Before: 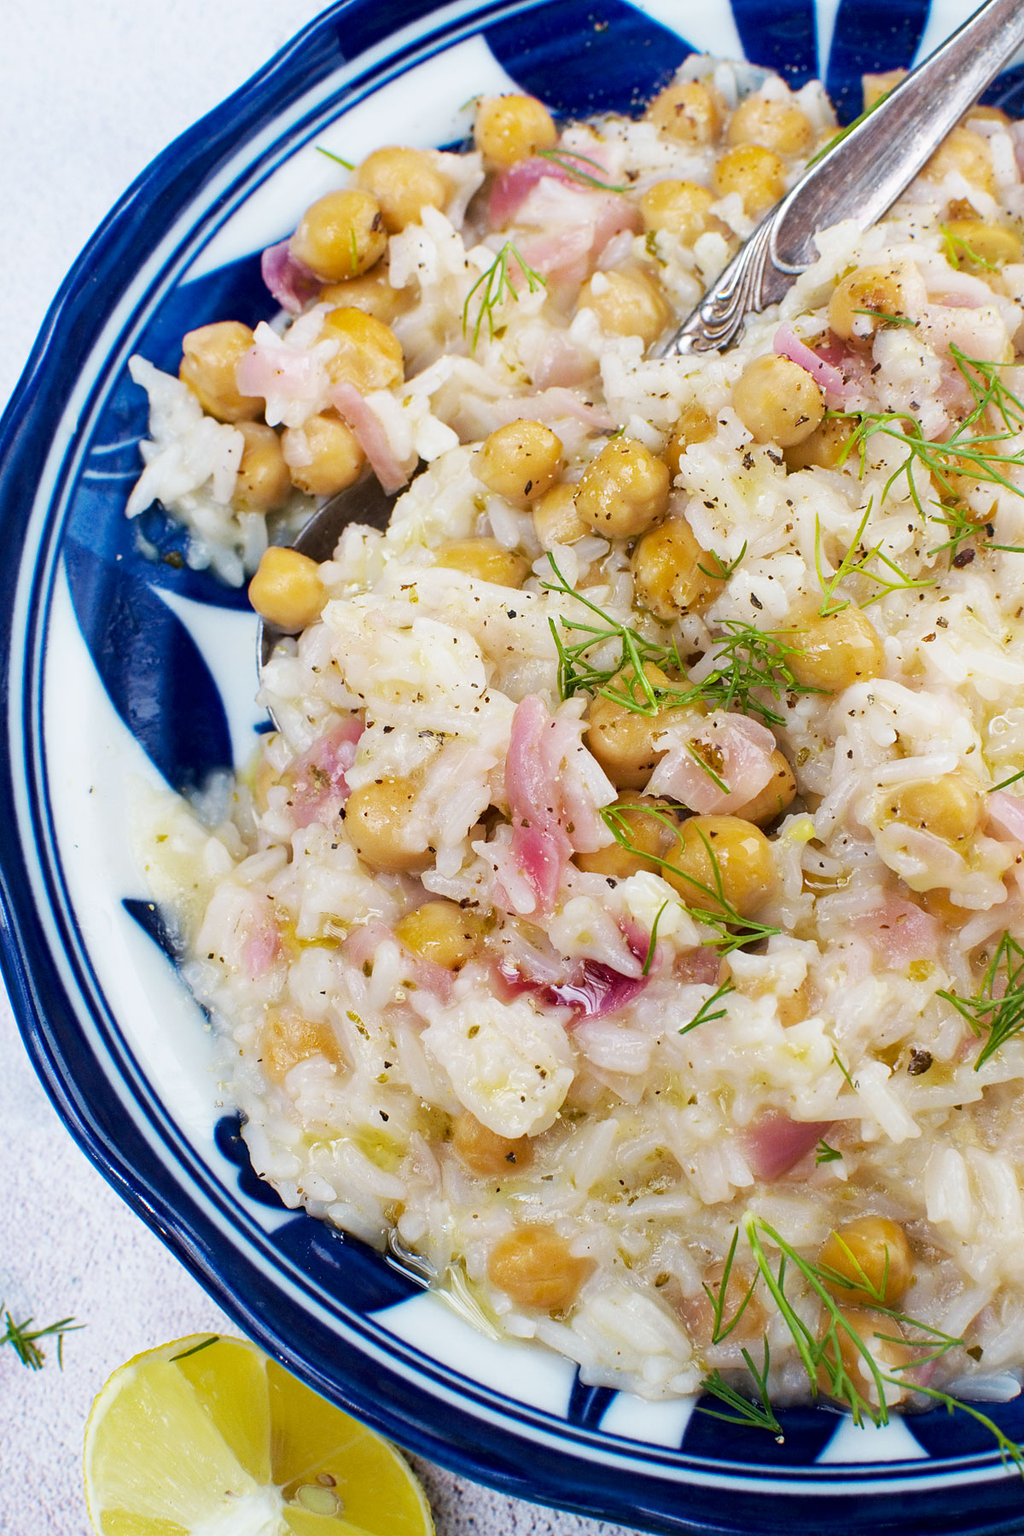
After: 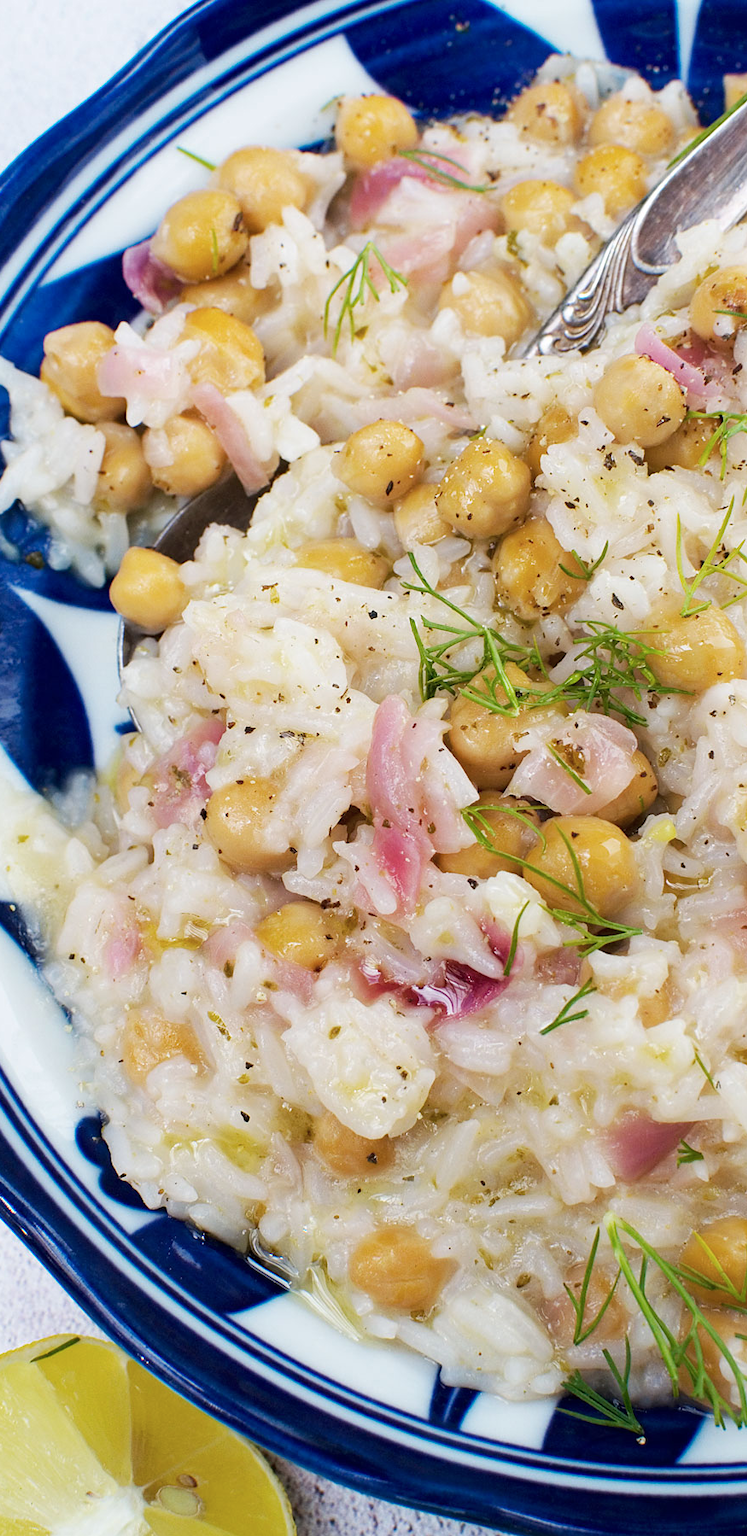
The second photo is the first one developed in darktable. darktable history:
tone equalizer: edges refinement/feathering 500, mask exposure compensation -1.57 EV, preserve details no
color zones: curves: ch0 [(0, 0.5) (0.143, 0.52) (0.286, 0.5) (0.429, 0.5) (0.571, 0.5) (0.714, 0.5) (0.857, 0.5) (1, 0.5)]; ch1 [(0, 0.489) (0.155, 0.45) (0.286, 0.466) (0.429, 0.5) (0.571, 0.5) (0.714, 0.5) (0.857, 0.5) (1, 0.489)]
crop: left 13.598%, right 13.474%
